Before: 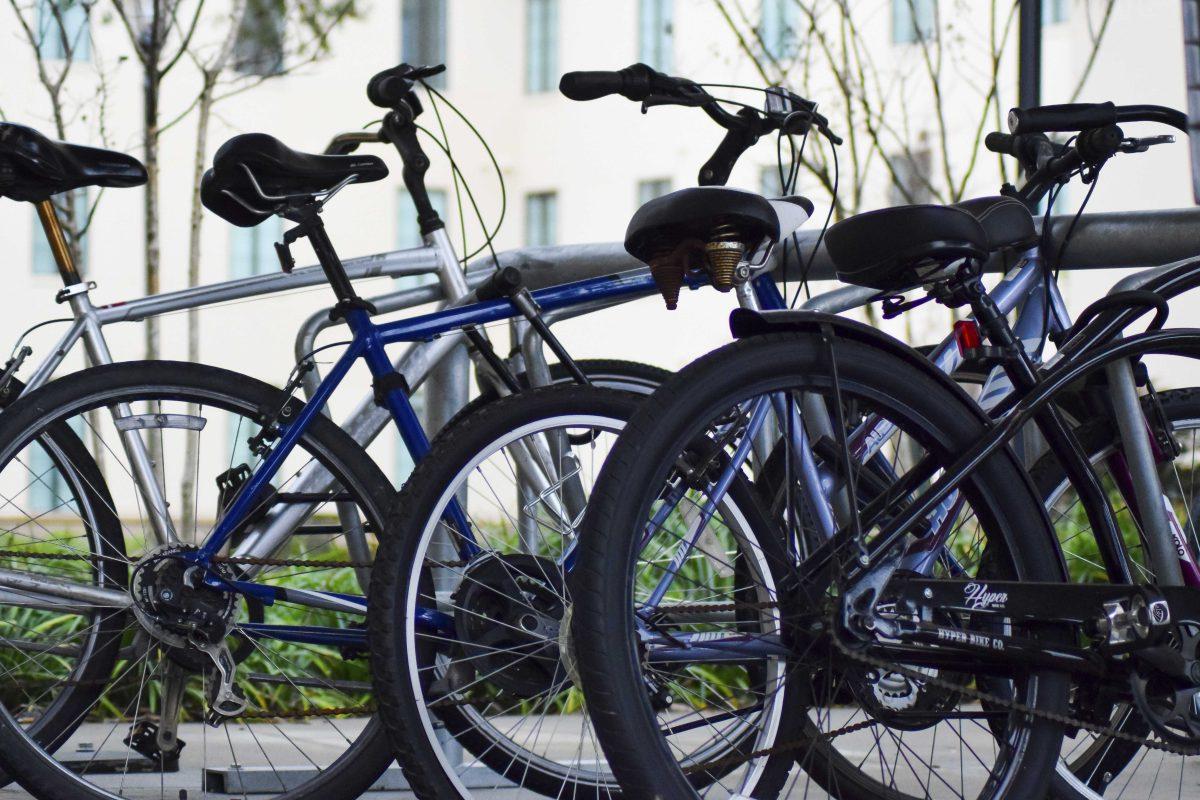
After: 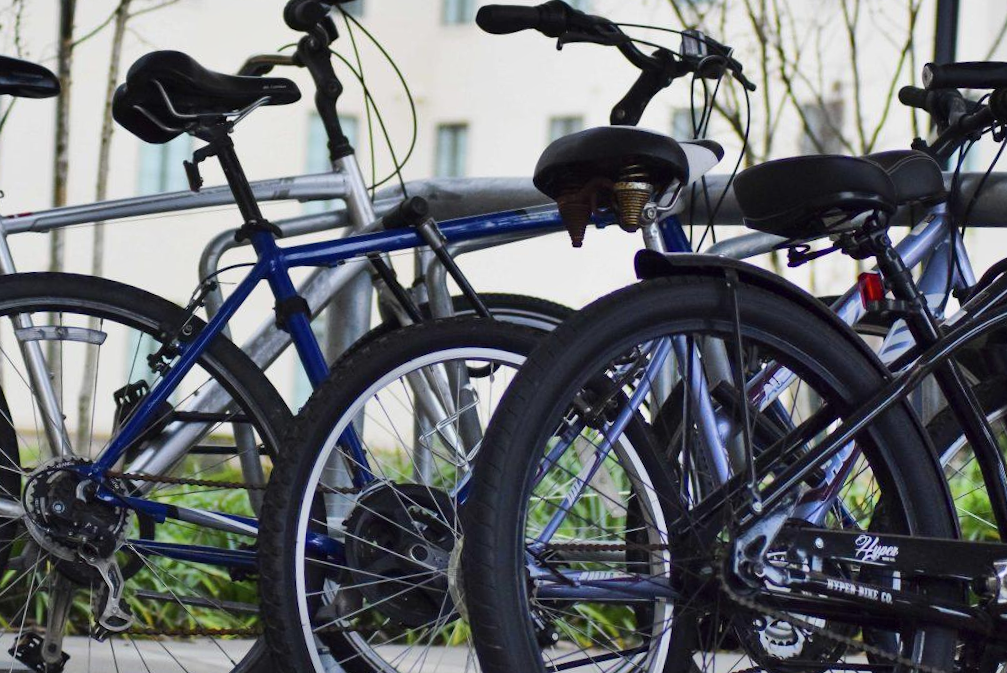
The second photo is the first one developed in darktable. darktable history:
exposure: exposure -0.154 EV, compensate highlight preservation false
shadows and highlights: low approximation 0.01, soften with gaussian
crop and rotate: angle -2.83°, left 5.236%, top 5.216%, right 4.68%, bottom 4.445%
